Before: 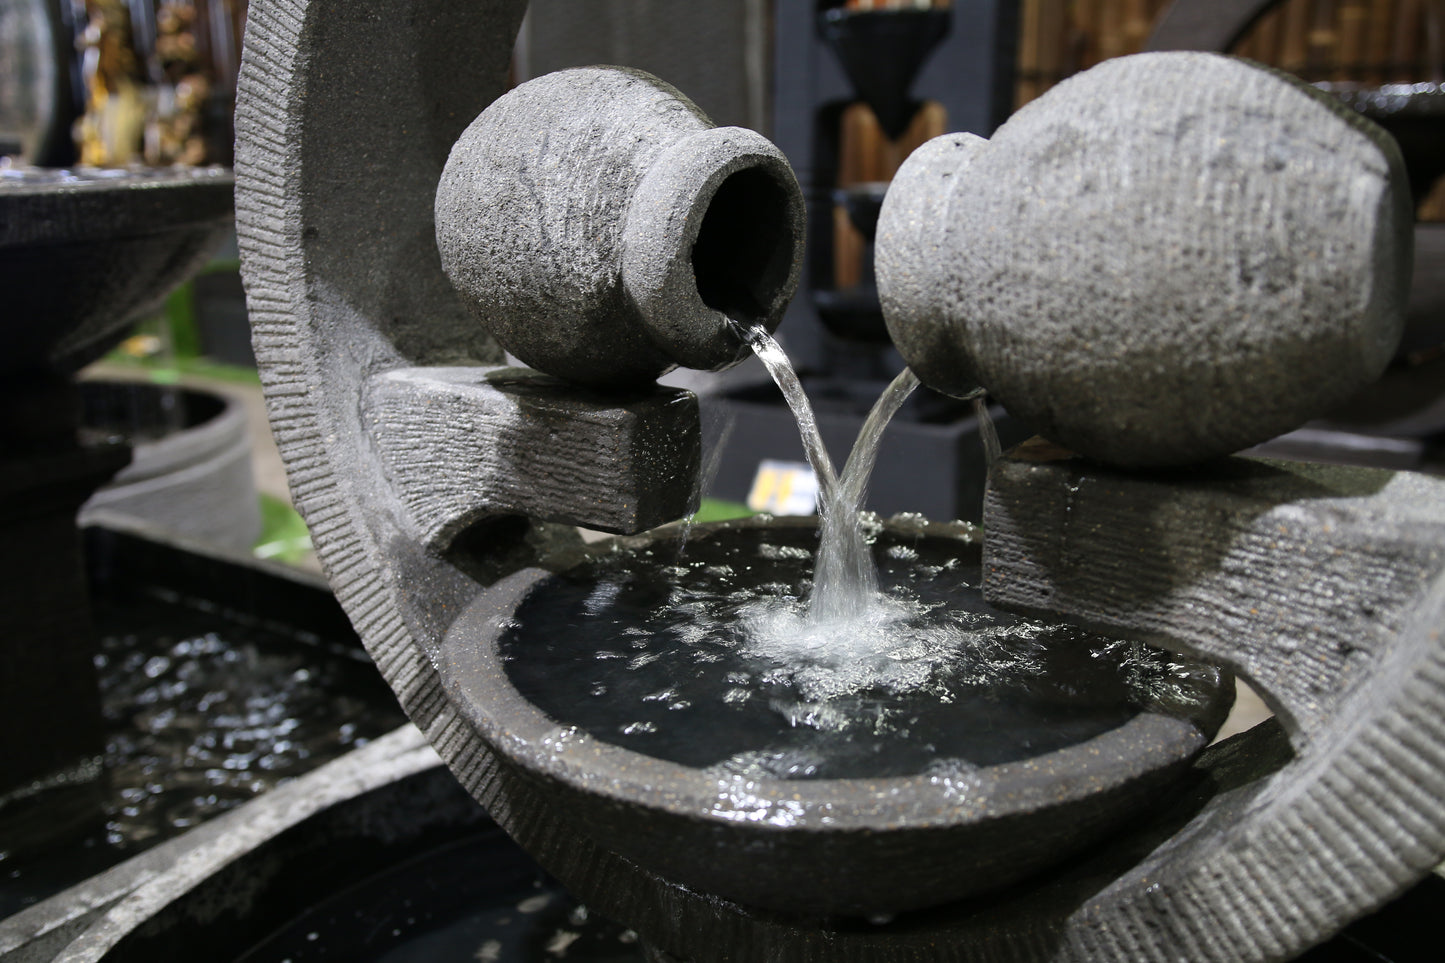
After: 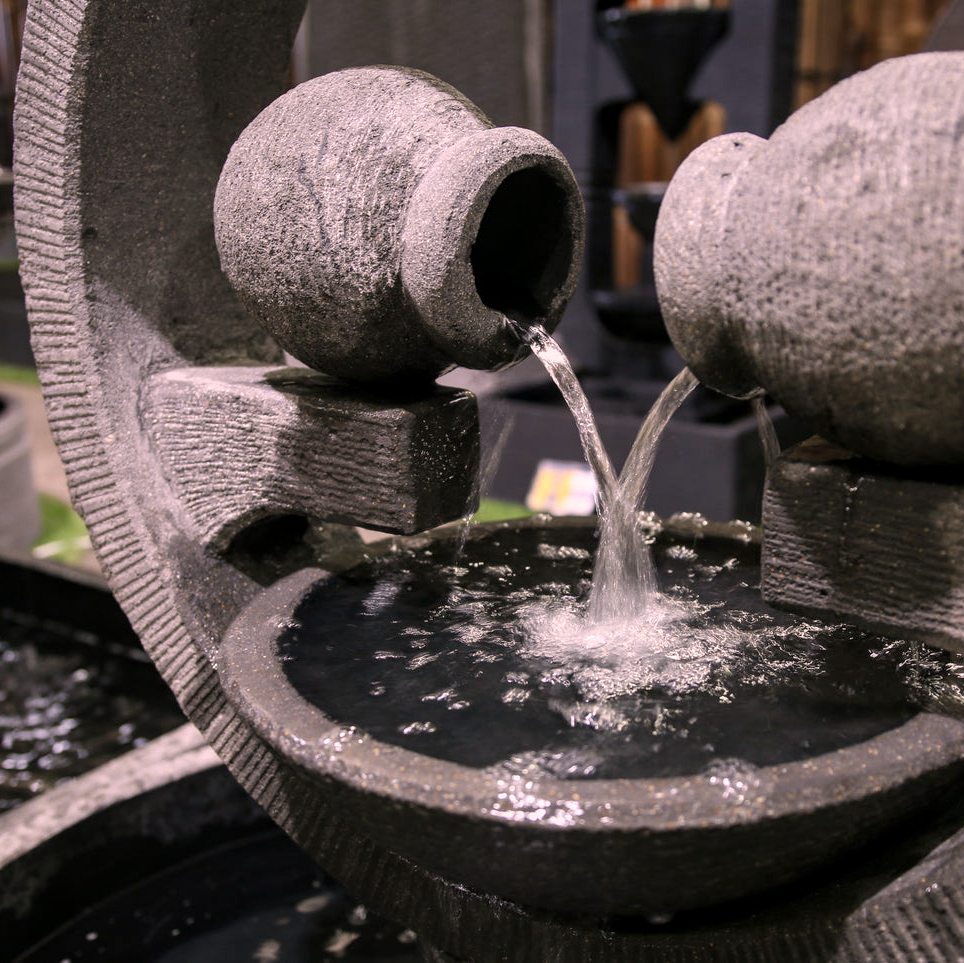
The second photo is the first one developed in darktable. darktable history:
crop: left 15.363%, right 17.905%
local contrast: on, module defaults
color correction: highlights a* 14.71, highlights b* 4.77
